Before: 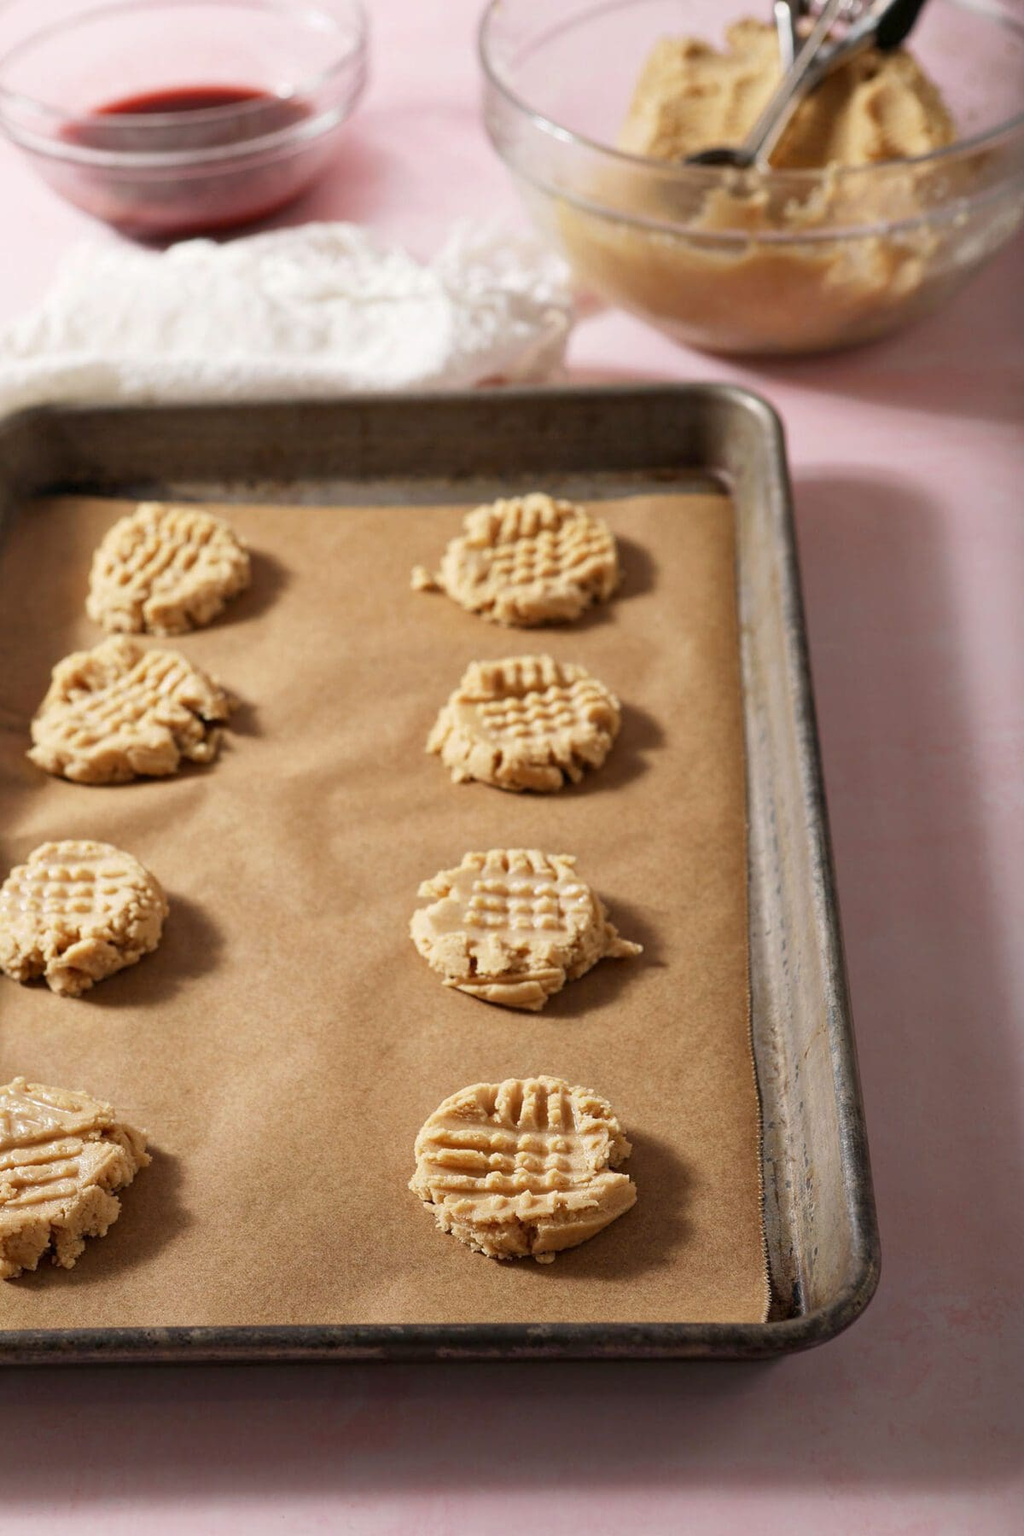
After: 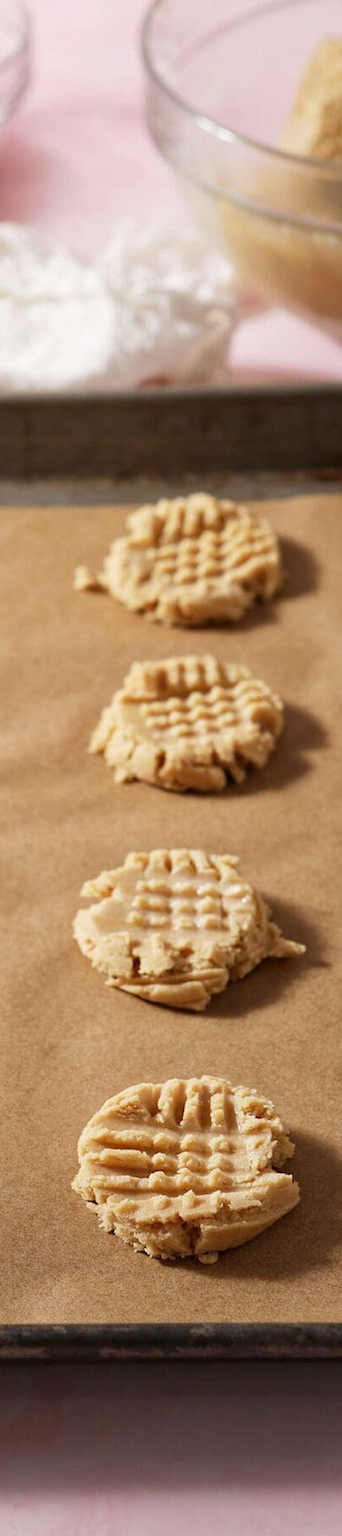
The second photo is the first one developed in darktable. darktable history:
crop: left 32.964%, right 33.583%
